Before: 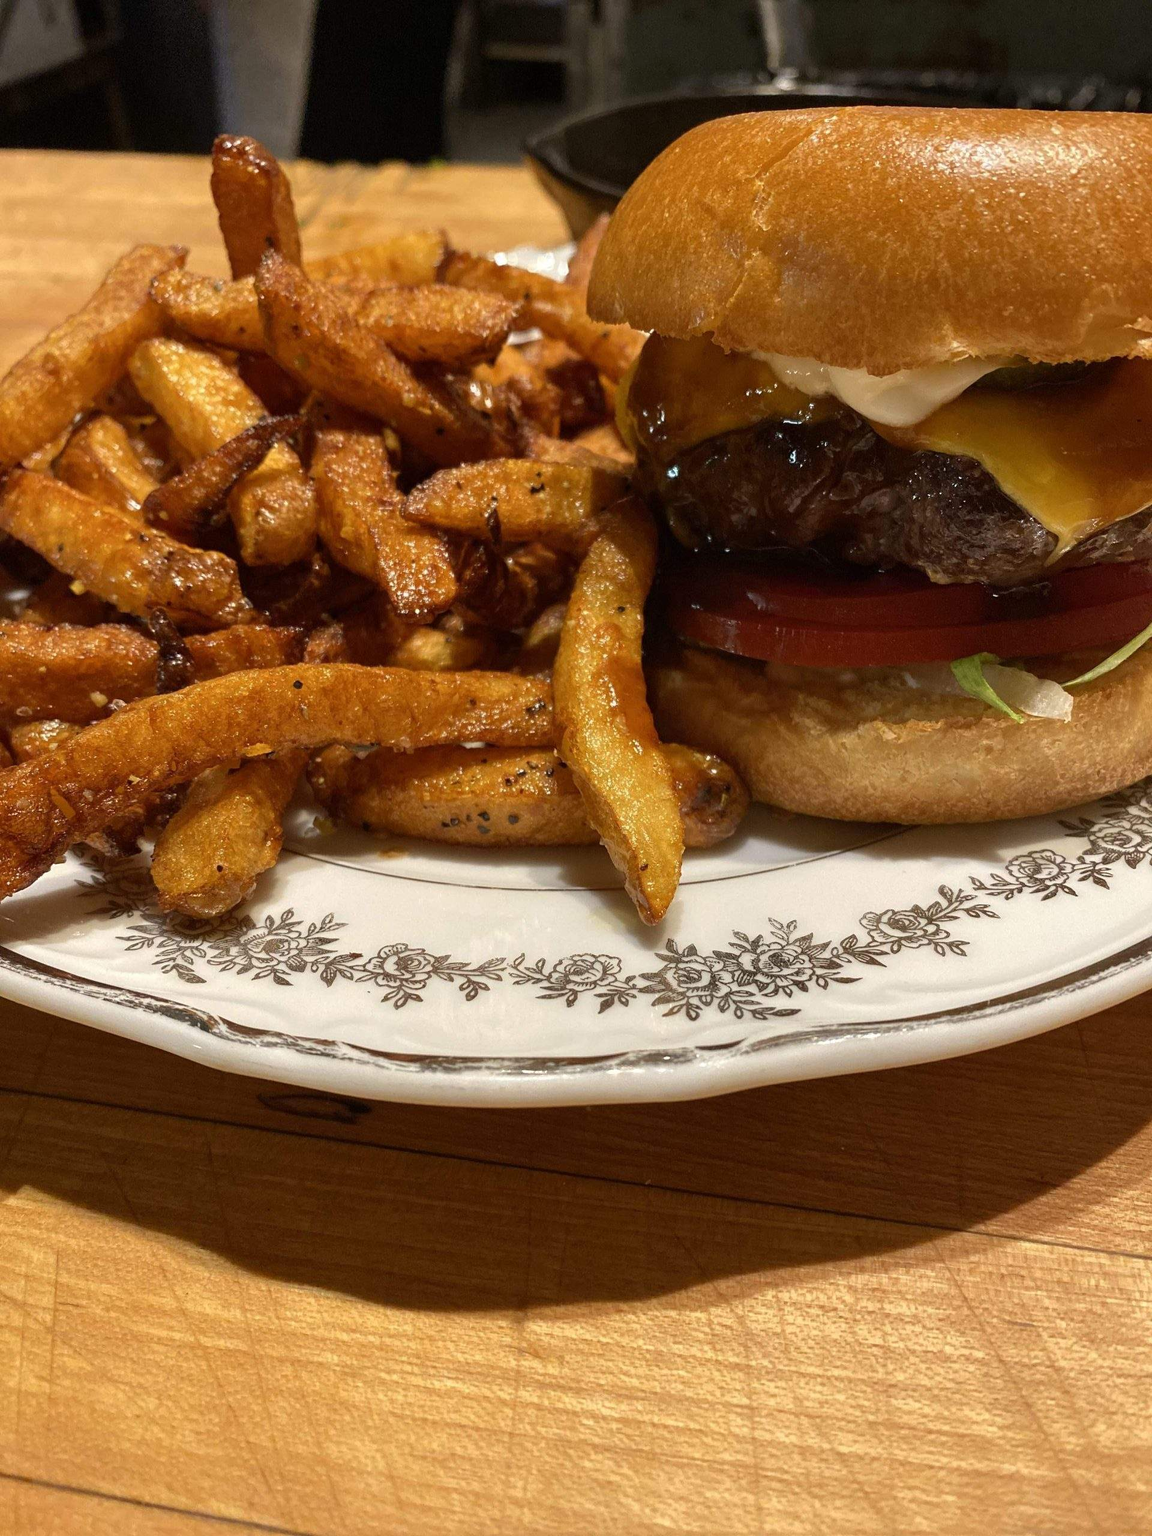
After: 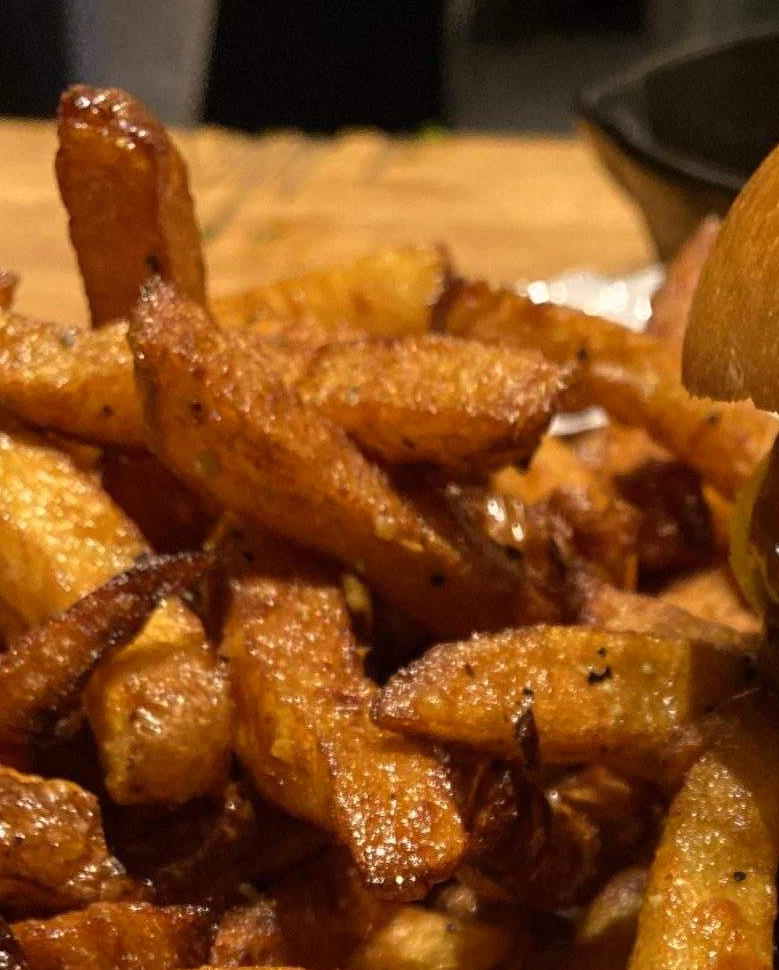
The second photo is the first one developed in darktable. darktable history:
crop: left 15.452%, top 5.459%, right 43.956%, bottom 56.62%
color correction: highlights a* 3.84, highlights b* 5.07
